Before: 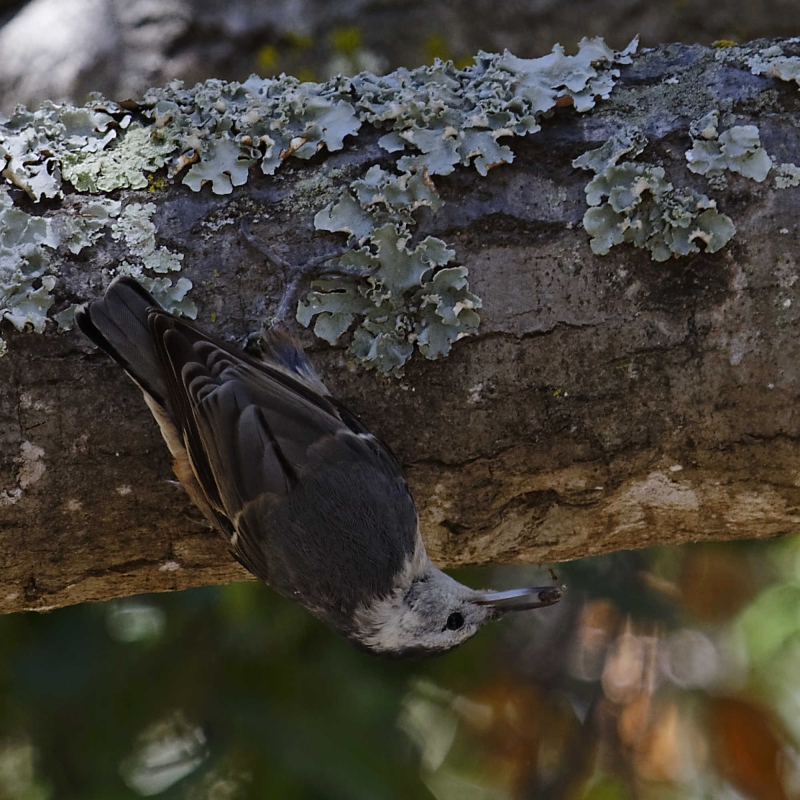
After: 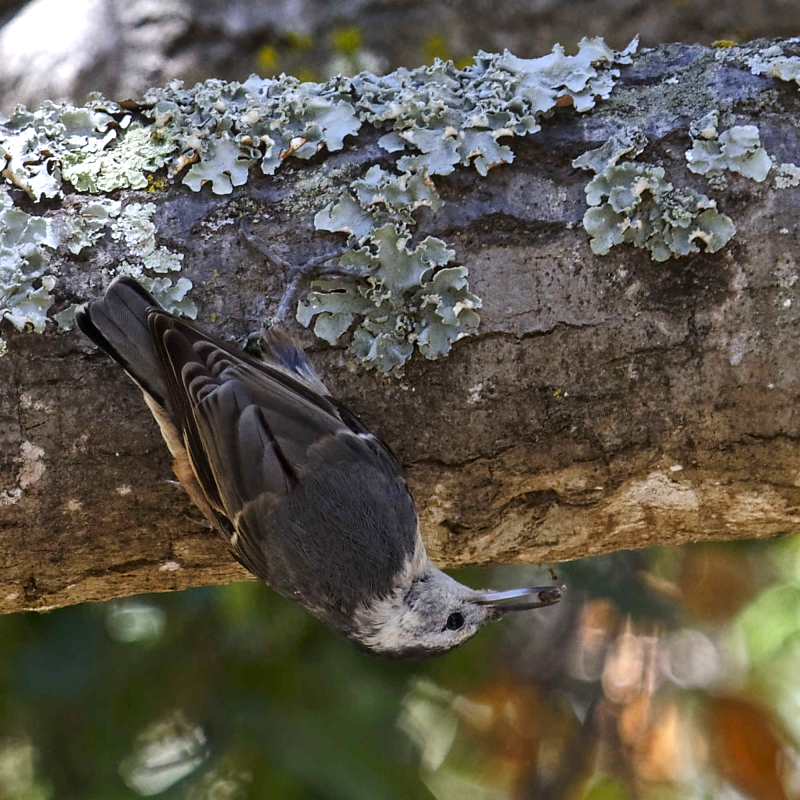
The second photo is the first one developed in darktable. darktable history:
local contrast: detail 110%
exposure: black level correction 0.001, exposure 1 EV, compensate highlight preservation false
